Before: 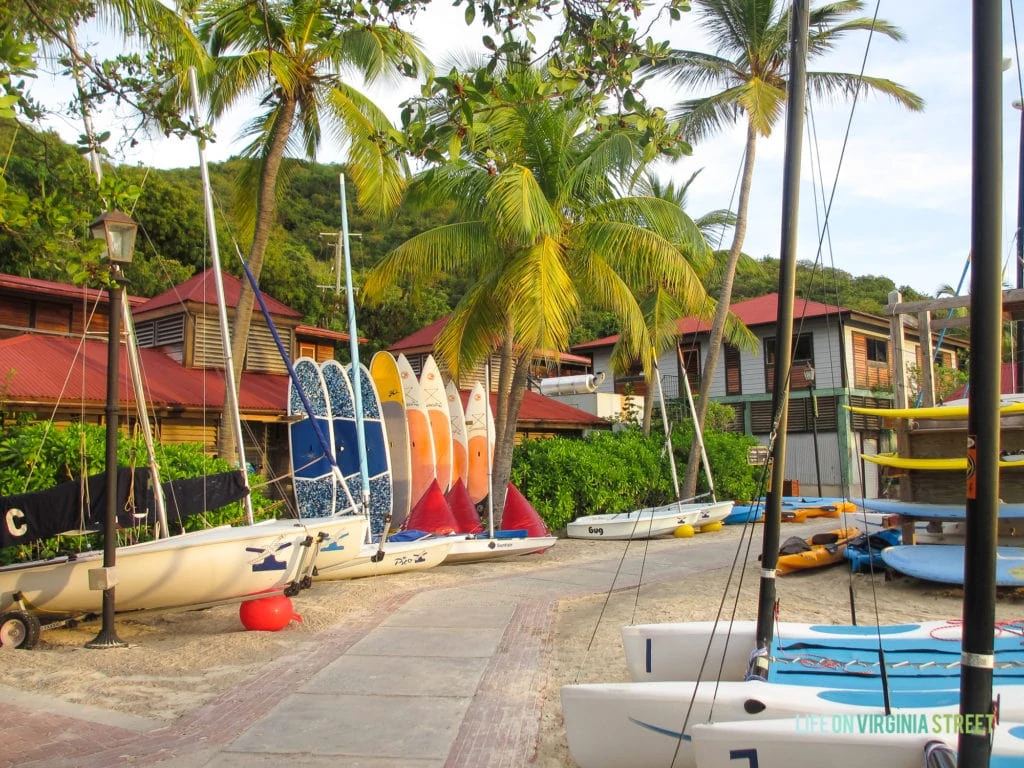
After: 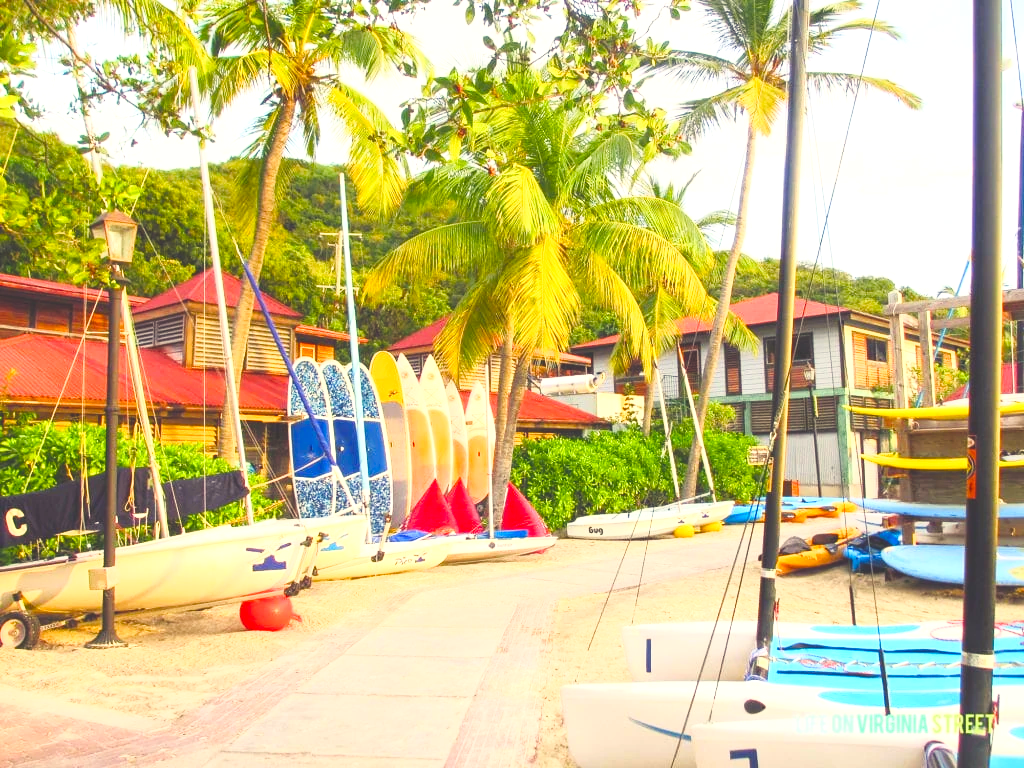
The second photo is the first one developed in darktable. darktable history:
color balance rgb: shadows lift › chroma 3%, shadows lift › hue 280.8°, power › hue 330°, highlights gain › chroma 3%, highlights gain › hue 75.6°, global offset › luminance 2%, perceptual saturation grading › global saturation 20%, perceptual saturation grading › highlights -25%, perceptual saturation grading › shadows 50%, global vibrance 20.33%
base curve: curves: ch0 [(0, 0) (0.557, 0.834) (1, 1)]
exposure: black level correction 0, exposure 0.7 EV, compensate highlight preservation false
